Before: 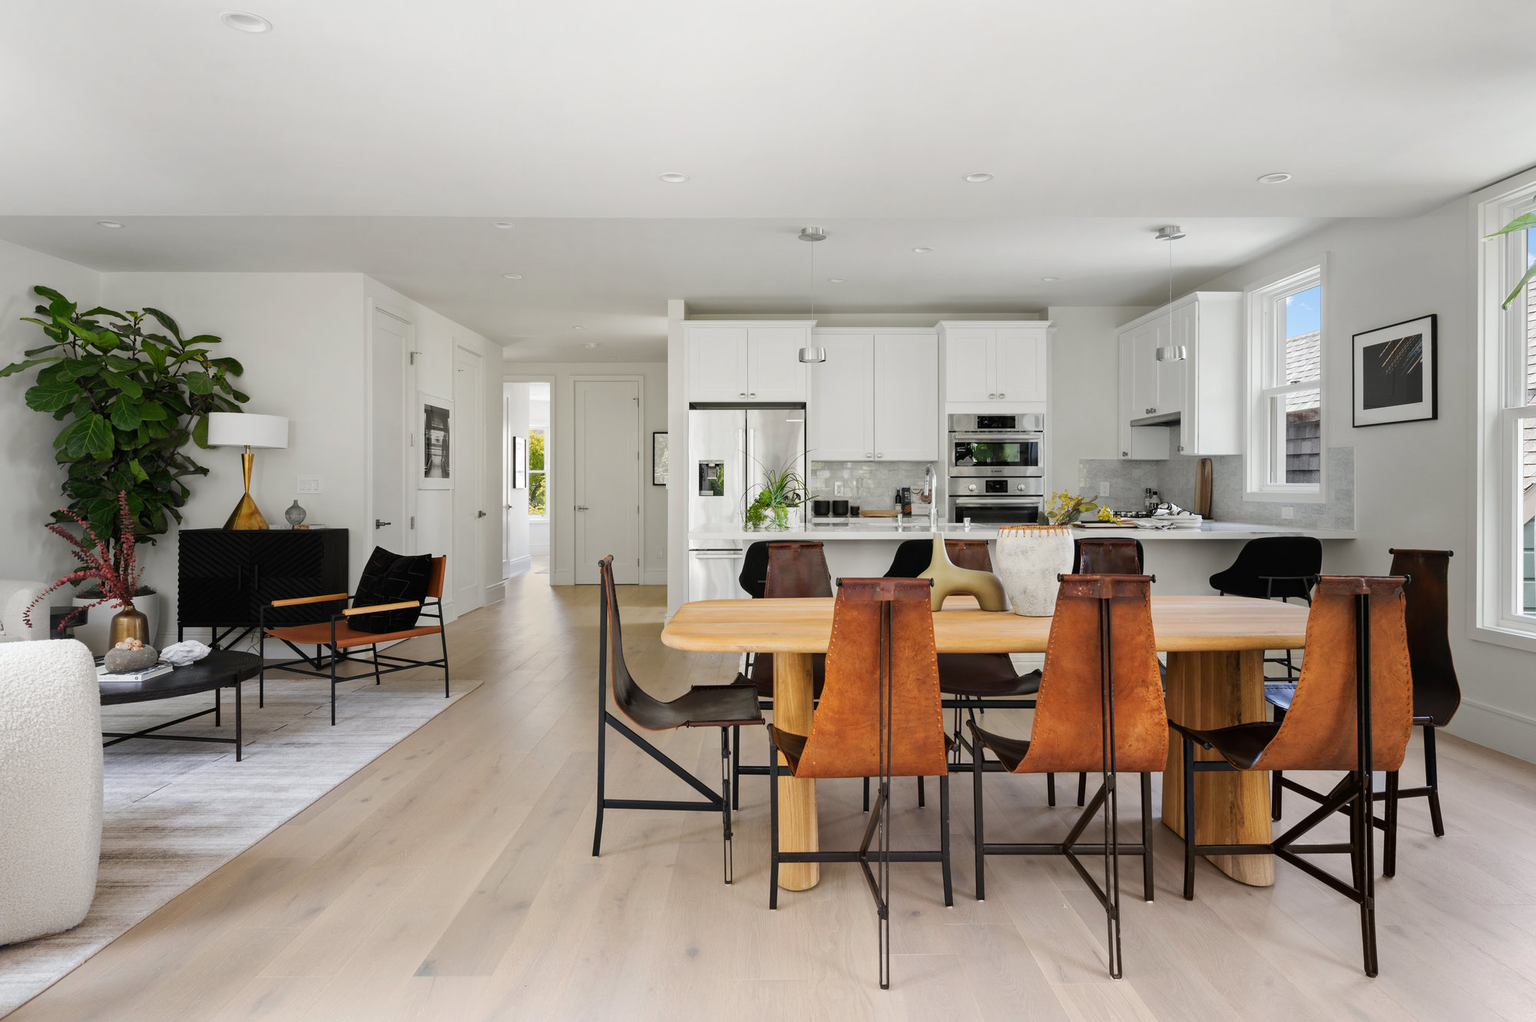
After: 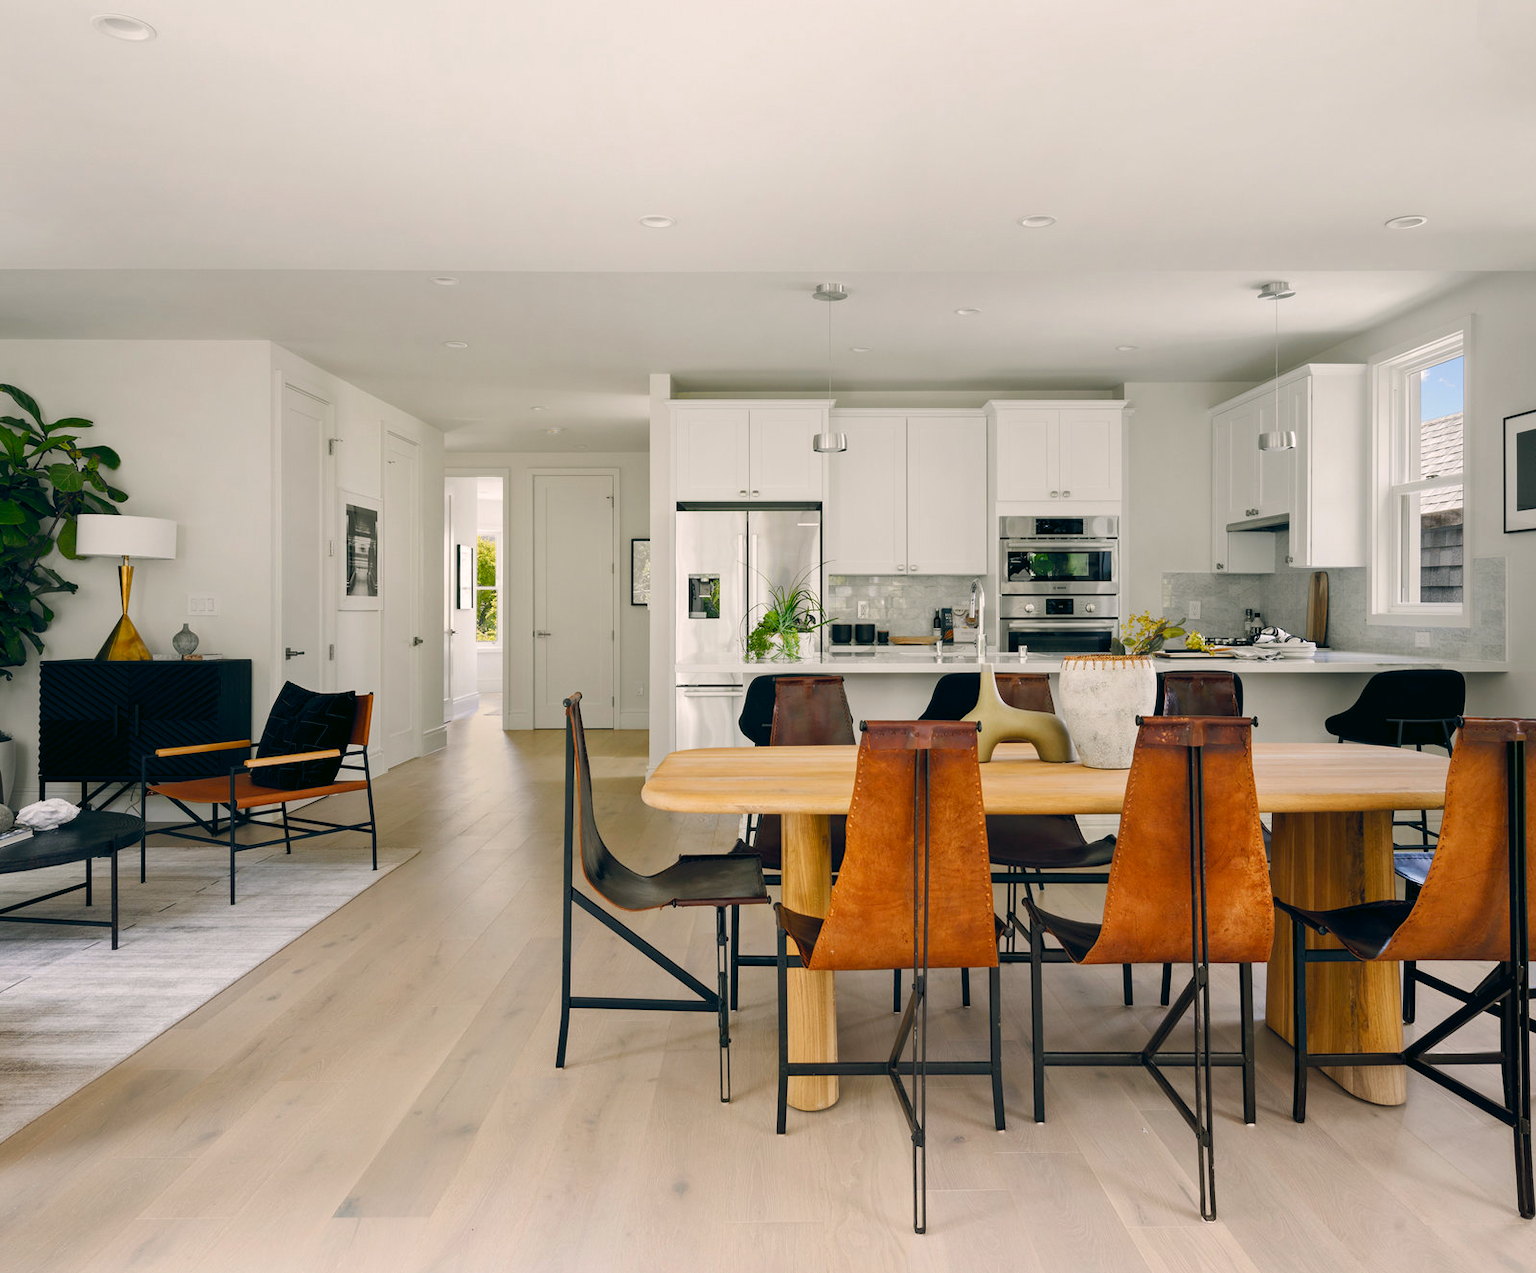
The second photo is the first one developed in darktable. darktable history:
crop and rotate: left 9.58%, right 10.211%
color balance rgb: power › hue 329.03°, global offset › chroma 0.102%, global offset › hue 253.07°, perceptual saturation grading › global saturation 20%, perceptual saturation grading › highlights -25.692%, perceptual saturation grading › shadows 25.202%
color correction: highlights a* 4.63, highlights b* 4.95, shadows a* -7.22, shadows b* 4.53
